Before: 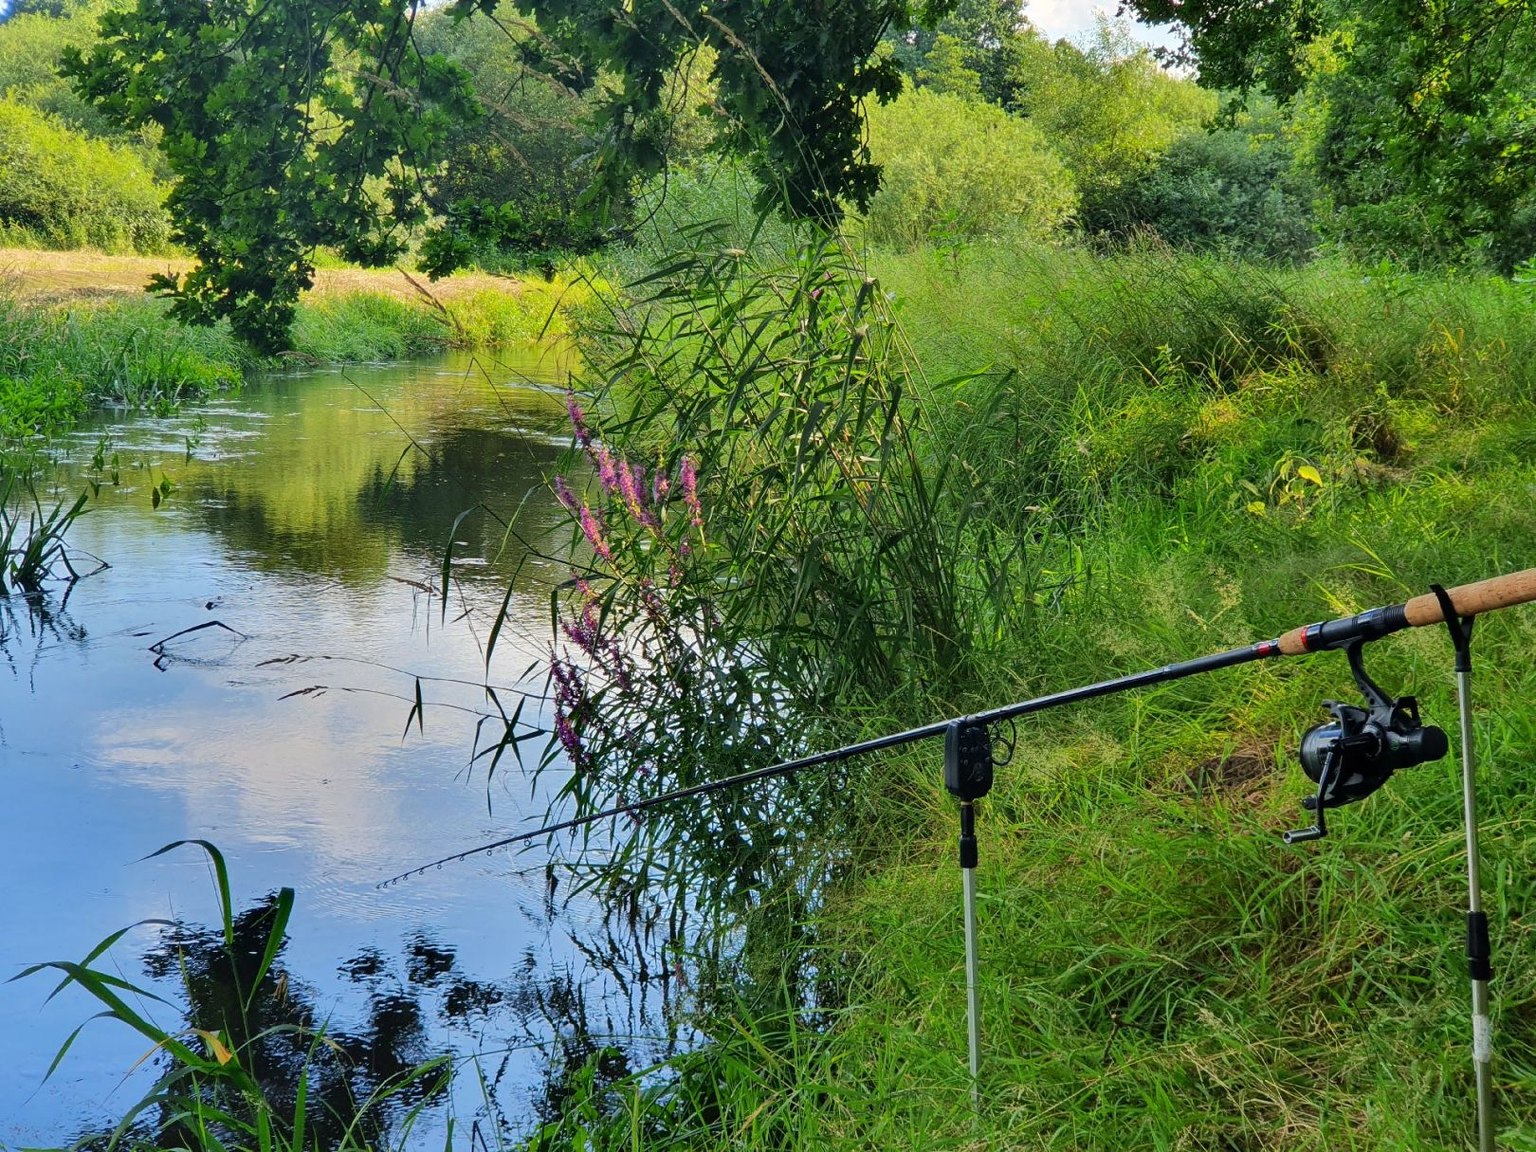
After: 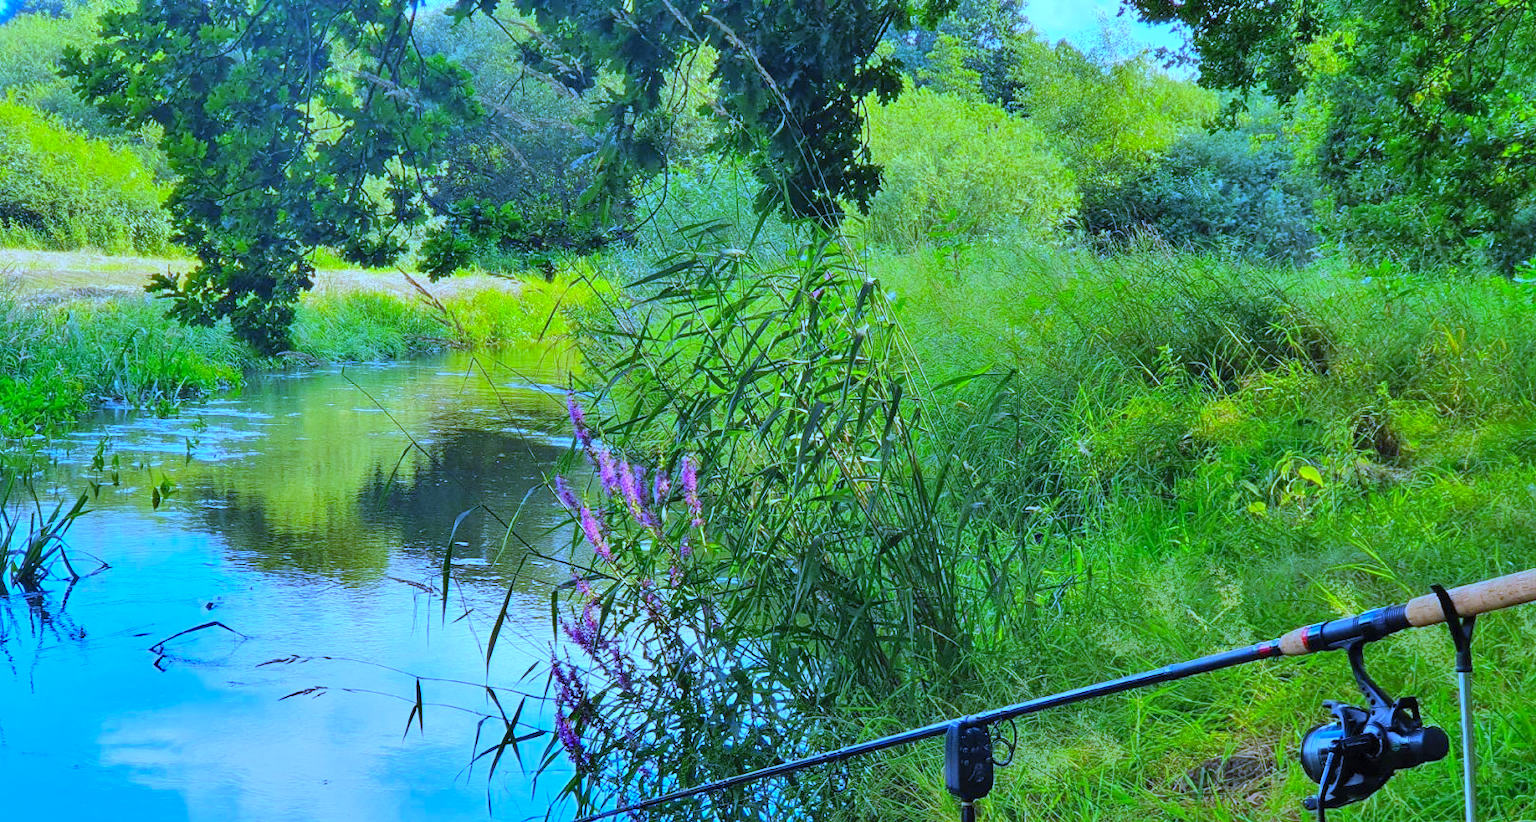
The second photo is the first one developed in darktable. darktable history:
crop: bottom 28.576%
contrast brightness saturation: contrast 0.07, brightness 0.18, saturation 0.4
white balance: red 0.766, blue 1.537
